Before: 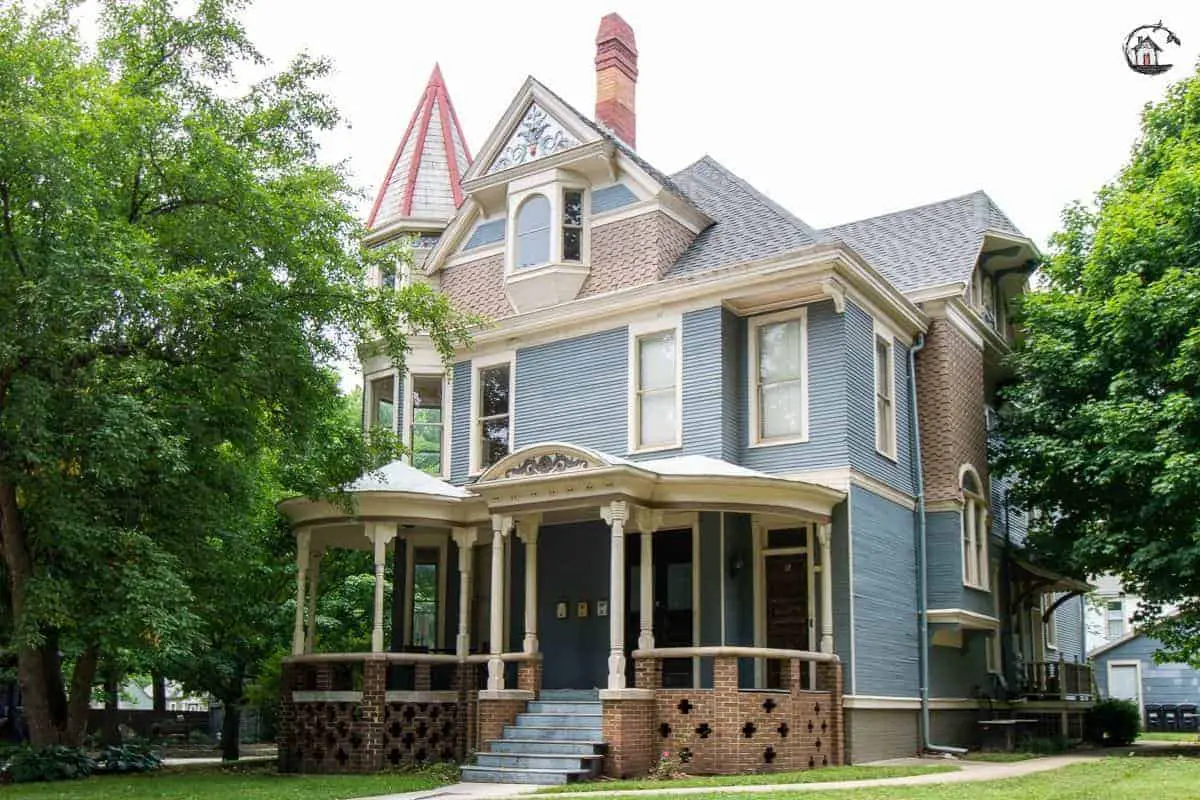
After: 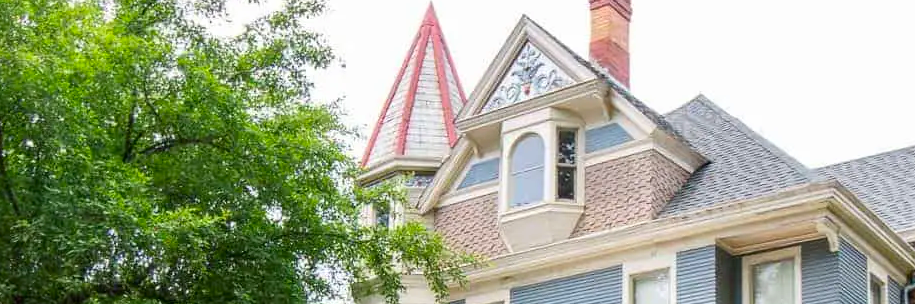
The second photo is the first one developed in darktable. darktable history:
crop: left 0.579%, top 7.627%, right 23.167%, bottom 54.275%
contrast brightness saturation: contrast 0.08, saturation 0.2
